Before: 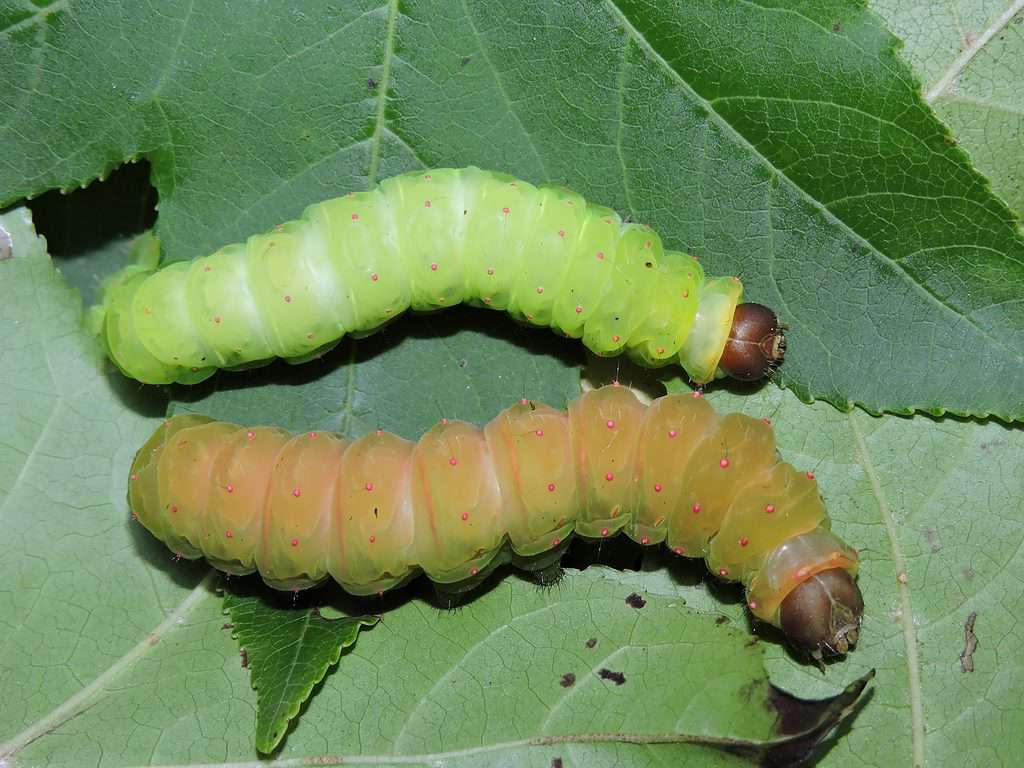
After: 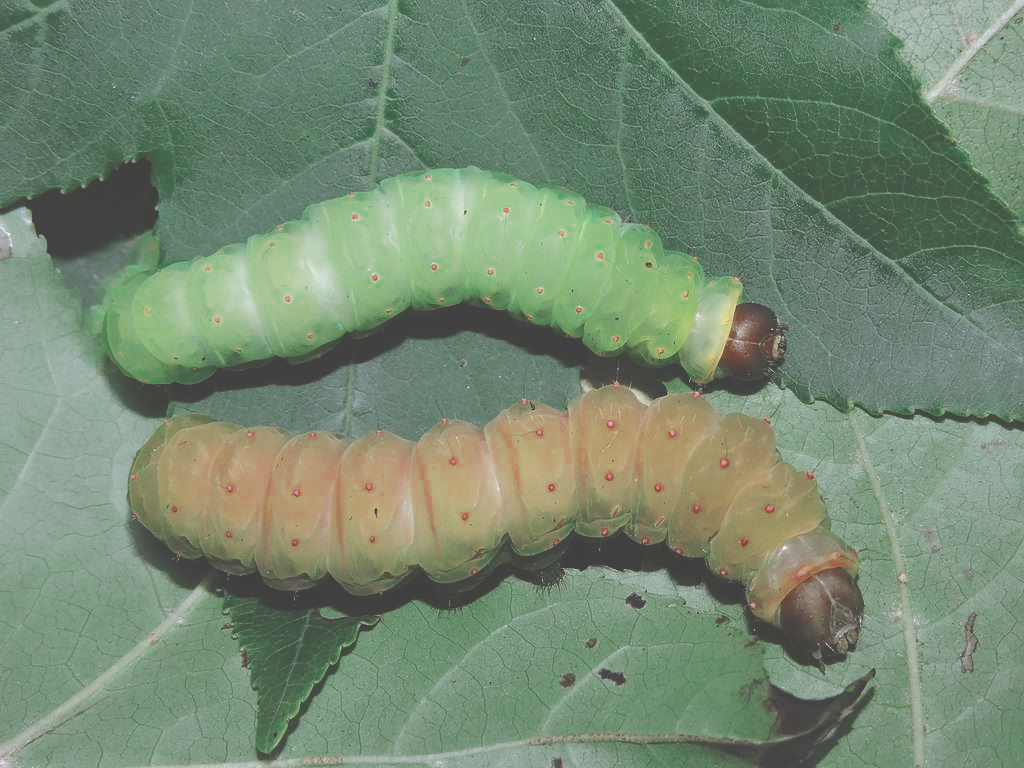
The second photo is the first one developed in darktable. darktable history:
exposure: black level correction -0.061, exposure -0.05 EV, compensate highlight preservation false
local contrast: mode bilateral grid, contrast 19, coarseness 51, detail 119%, midtone range 0.2
color zones: curves: ch0 [(0, 0.5) (0.125, 0.4) (0.25, 0.5) (0.375, 0.4) (0.5, 0.4) (0.625, 0.35) (0.75, 0.35) (0.875, 0.5)]; ch1 [(0, 0.35) (0.125, 0.45) (0.25, 0.35) (0.375, 0.35) (0.5, 0.35) (0.625, 0.35) (0.75, 0.45) (0.875, 0.35)]; ch2 [(0, 0.6) (0.125, 0.5) (0.25, 0.5) (0.375, 0.6) (0.5, 0.6) (0.625, 0.5) (0.75, 0.5) (0.875, 0.5)]
